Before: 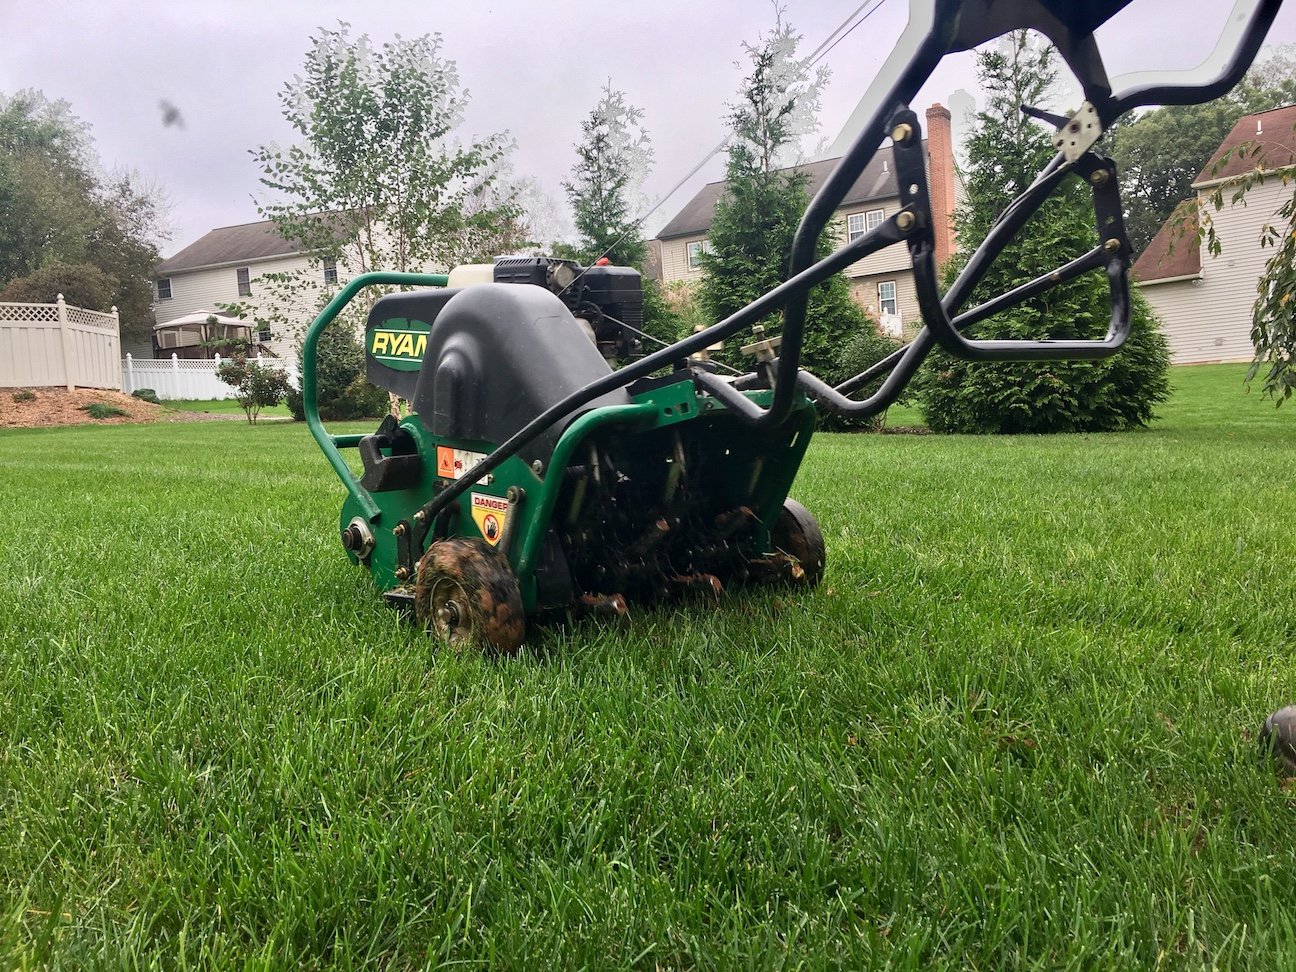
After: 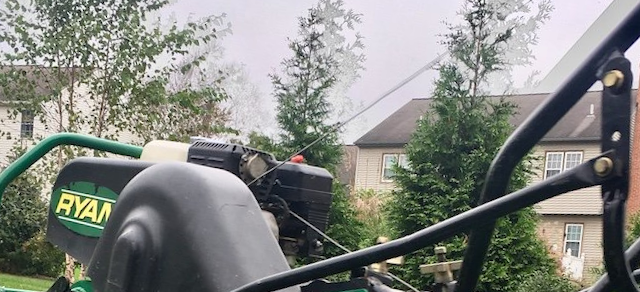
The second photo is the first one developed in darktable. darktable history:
crop: left 28.64%, top 16.832%, right 26.637%, bottom 58.055%
rotate and perspective: rotation 9.12°, automatic cropping off
